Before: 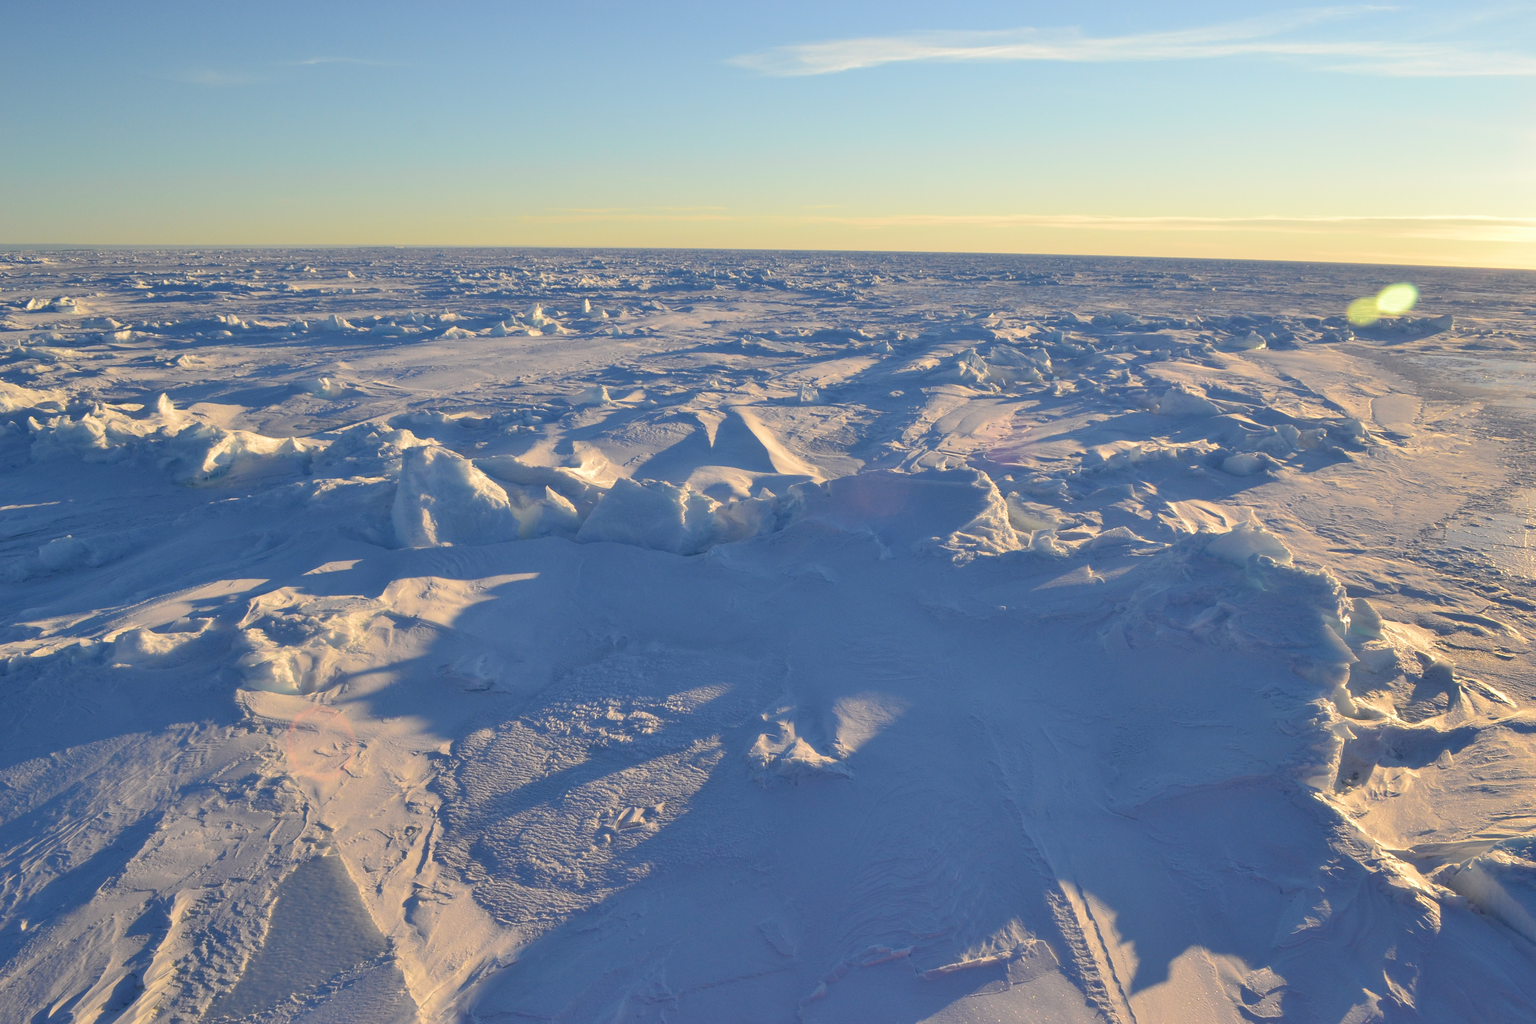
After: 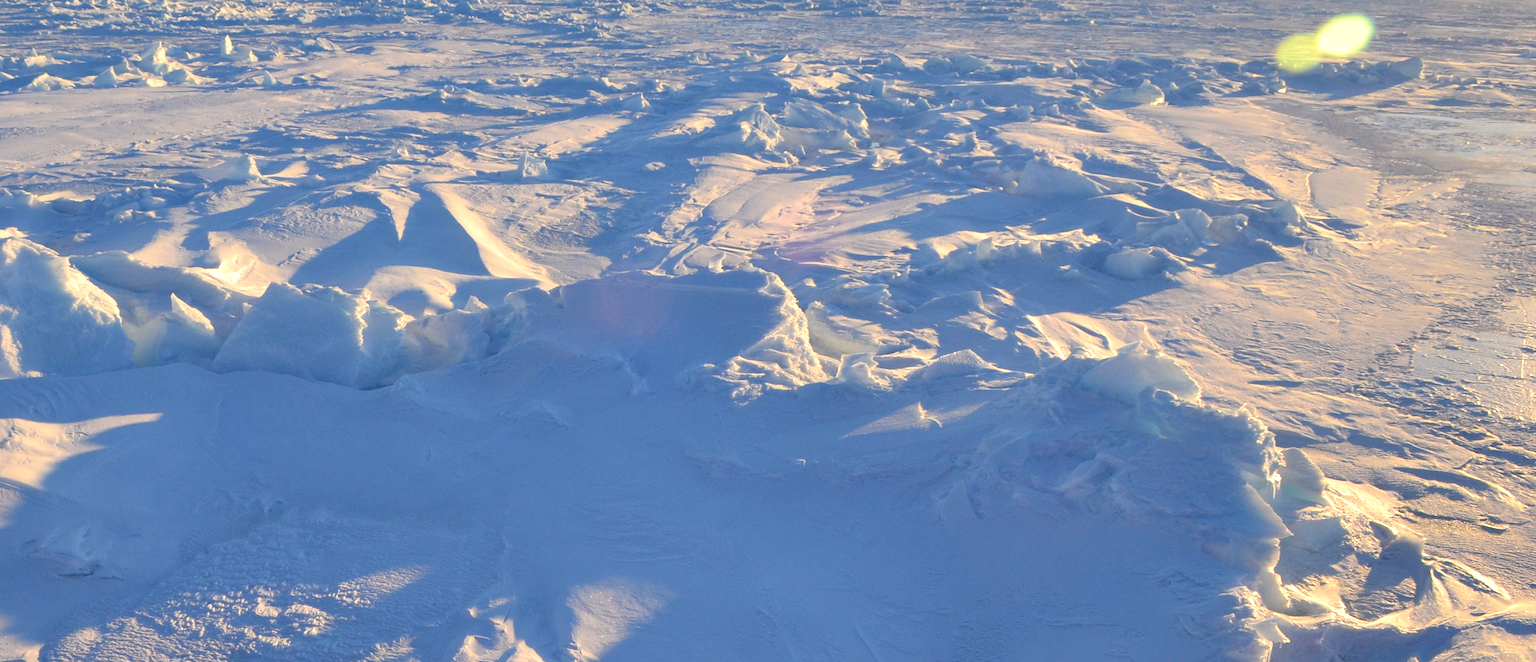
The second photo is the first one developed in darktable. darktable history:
crop and rotate: left 27.487%, top 26.71%, bottom 26.365%
levels: levels [0, 0.435, 0.917]
